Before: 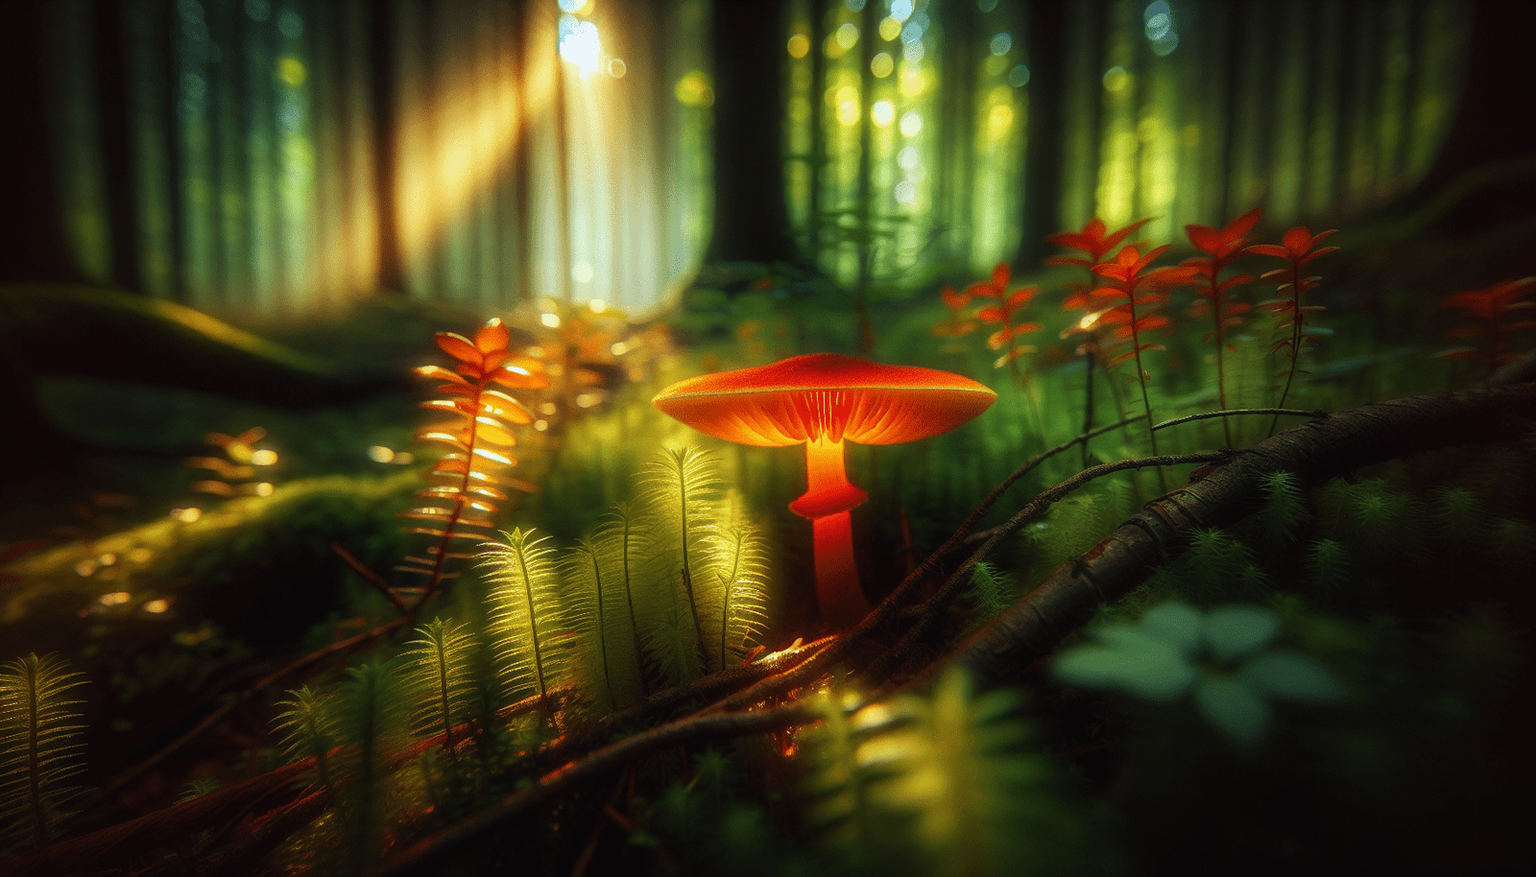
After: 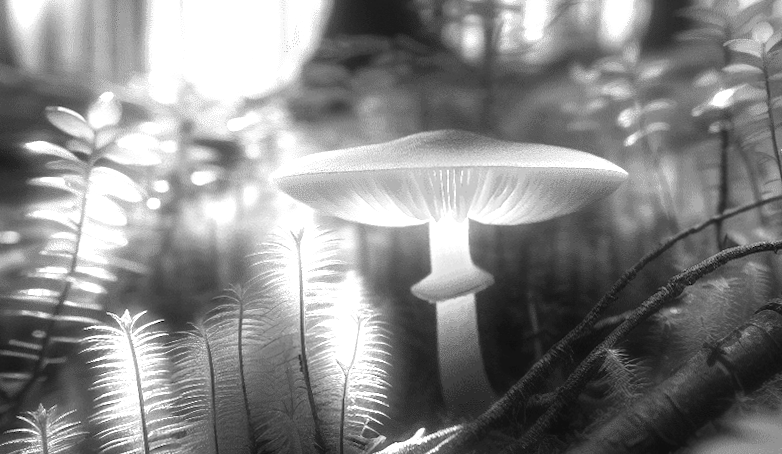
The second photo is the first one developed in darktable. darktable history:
crop: left 25%, top 25%, right 25%, bottom 25%
exposure: exposure 1.089 EV, compensate highlight preservation false
white balance: red 1.467, blue 0.684
monochrome: on, module defaults
rotate and perspective: rotation 0.226°, lens shift (vertical) -0.042, crop left 0.023, crop right 0.982, crop top 0.006, crop bottom 0.994
